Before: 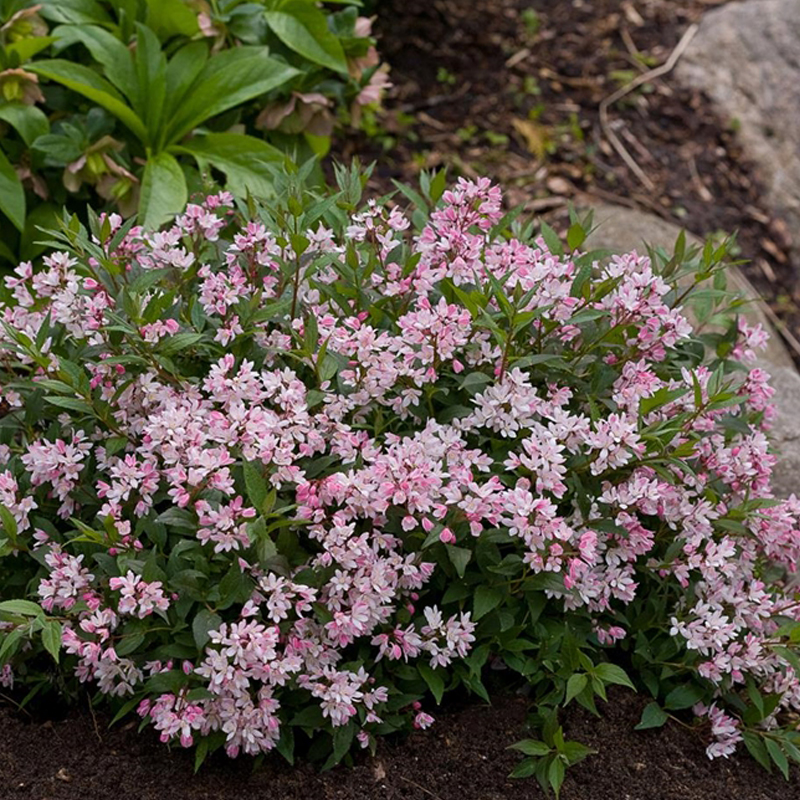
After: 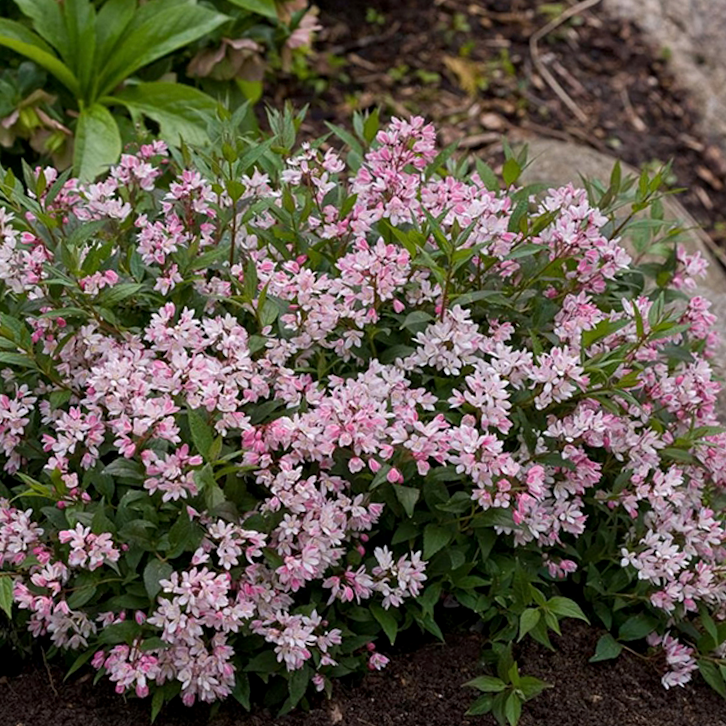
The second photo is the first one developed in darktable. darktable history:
local contrast: highlights 100%, shadows 100%, detail 119%, midtone range 0.2
crop and rotate: angle 2.26°, left 5.719%, top 5.704%
